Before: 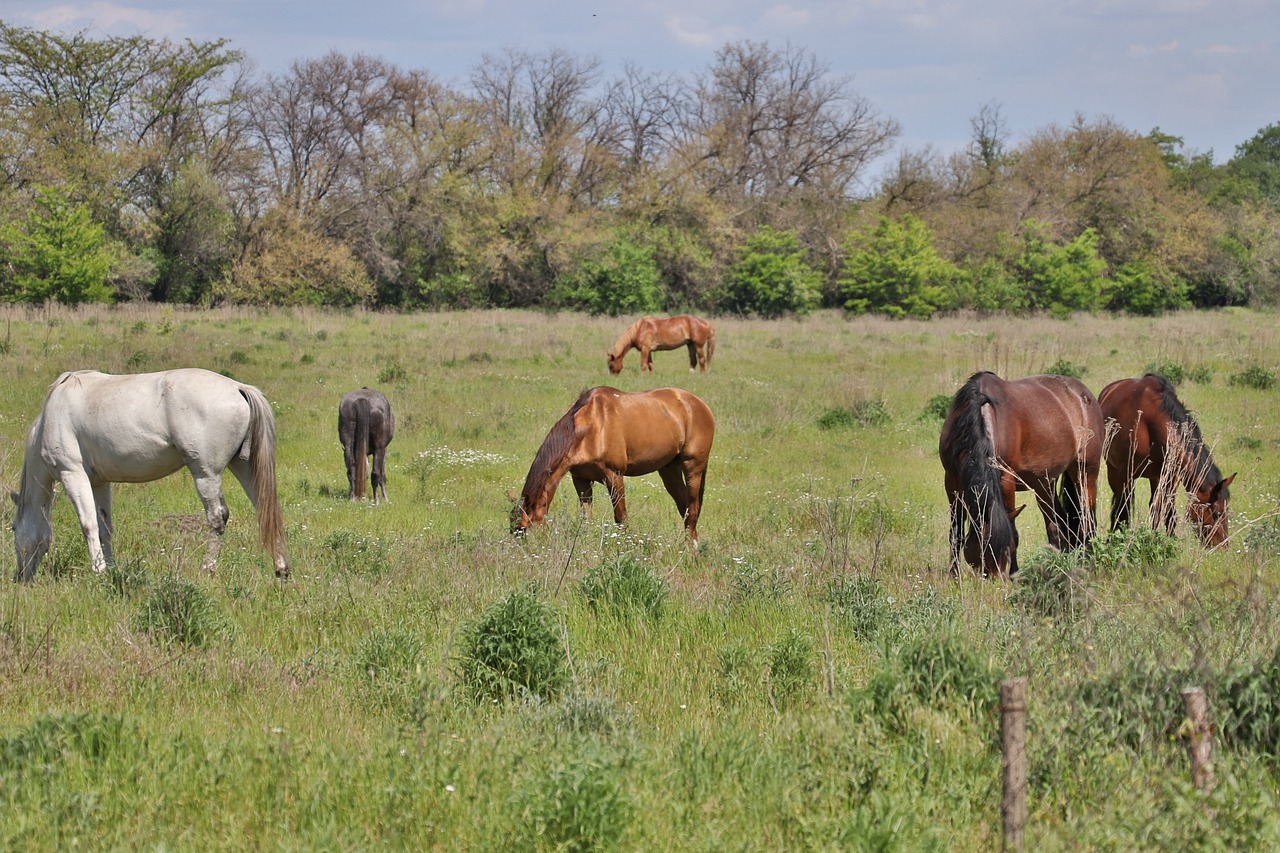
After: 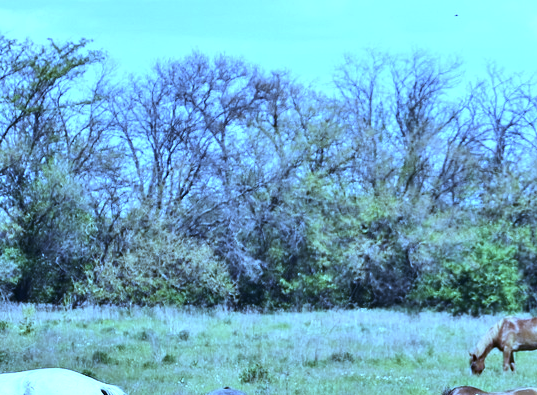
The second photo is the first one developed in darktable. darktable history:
crop and rotate: left 10.817%, top 0.062%, right 47.194%, bottom 53.626%
tone equalizer: -8 EV -0.75 EV, -7 EV -0.7 EV, -6 EV -0.6 EV, -5 EV -0.4 EV, -3 EV 0.4 EV, -2 EV 0.6 EV, -1 EV 0.7 EV, +0 EV 0.75 EV, edges refinement/feathering 500, mask exposure compensation -1.57 EV, preserve details no
color balance: mode lift, gamma, gain (sRGB), lift [0.997, 0.979, 1.021, 1.011], gamma [1, 1.084, 0.916, 0.998], gain [1, 0.87, 1.13, 1.101], contrast 4.55%, contrast fulcrum 38.24%, output saturation 104.09%
white balance: red 0.766, blue 1.537
